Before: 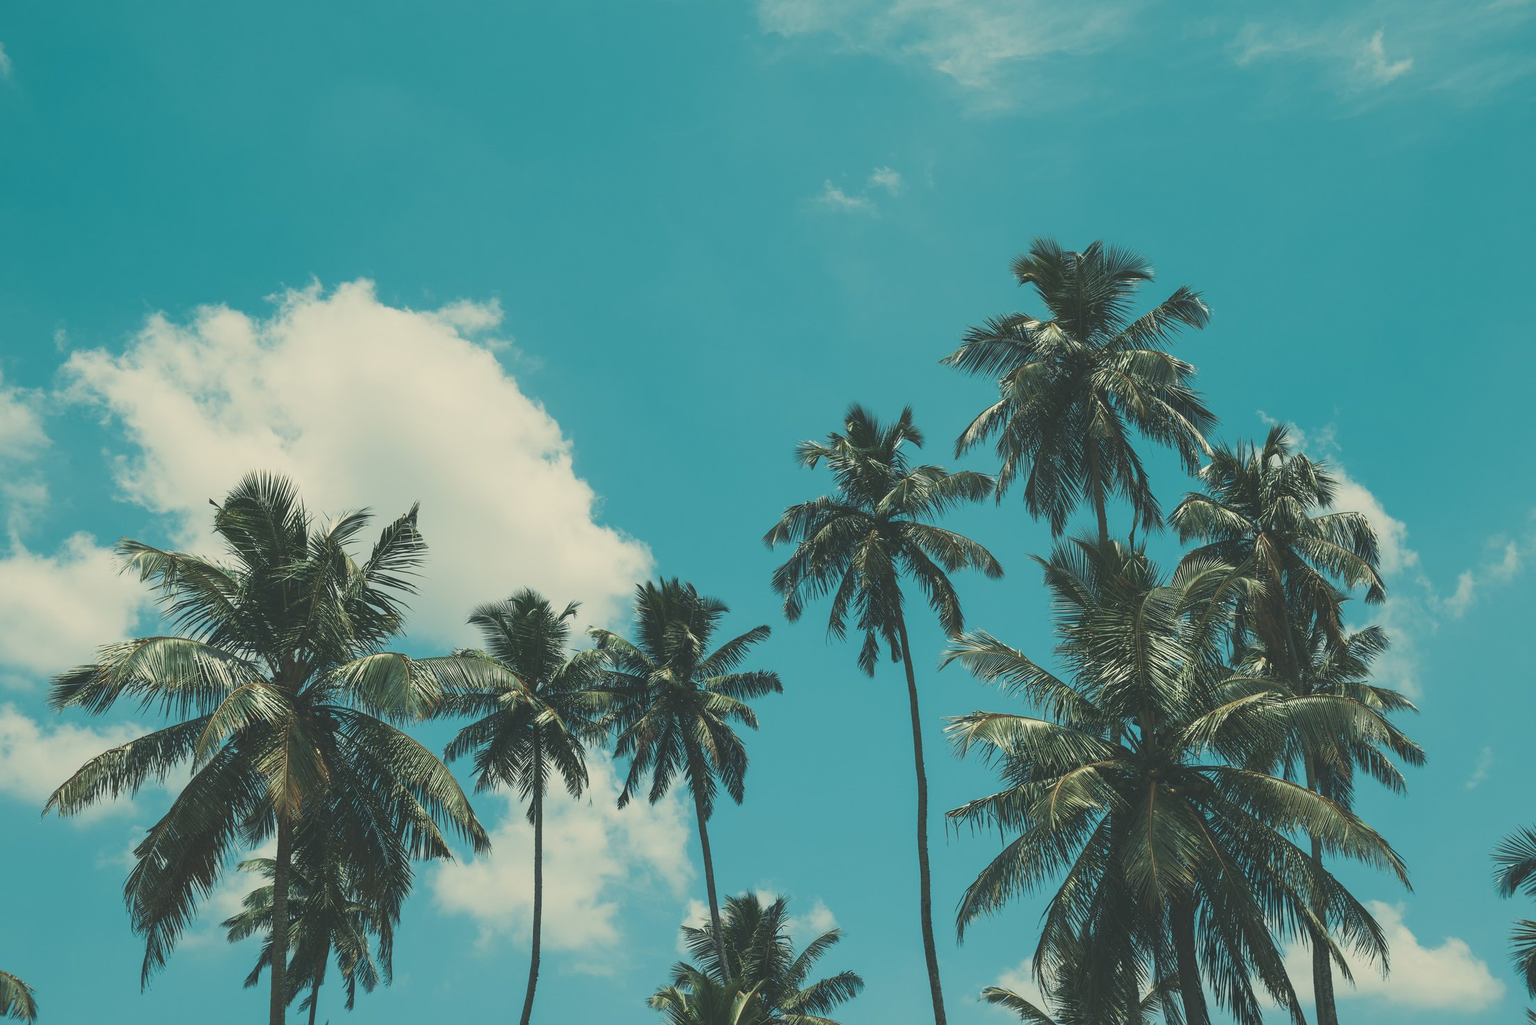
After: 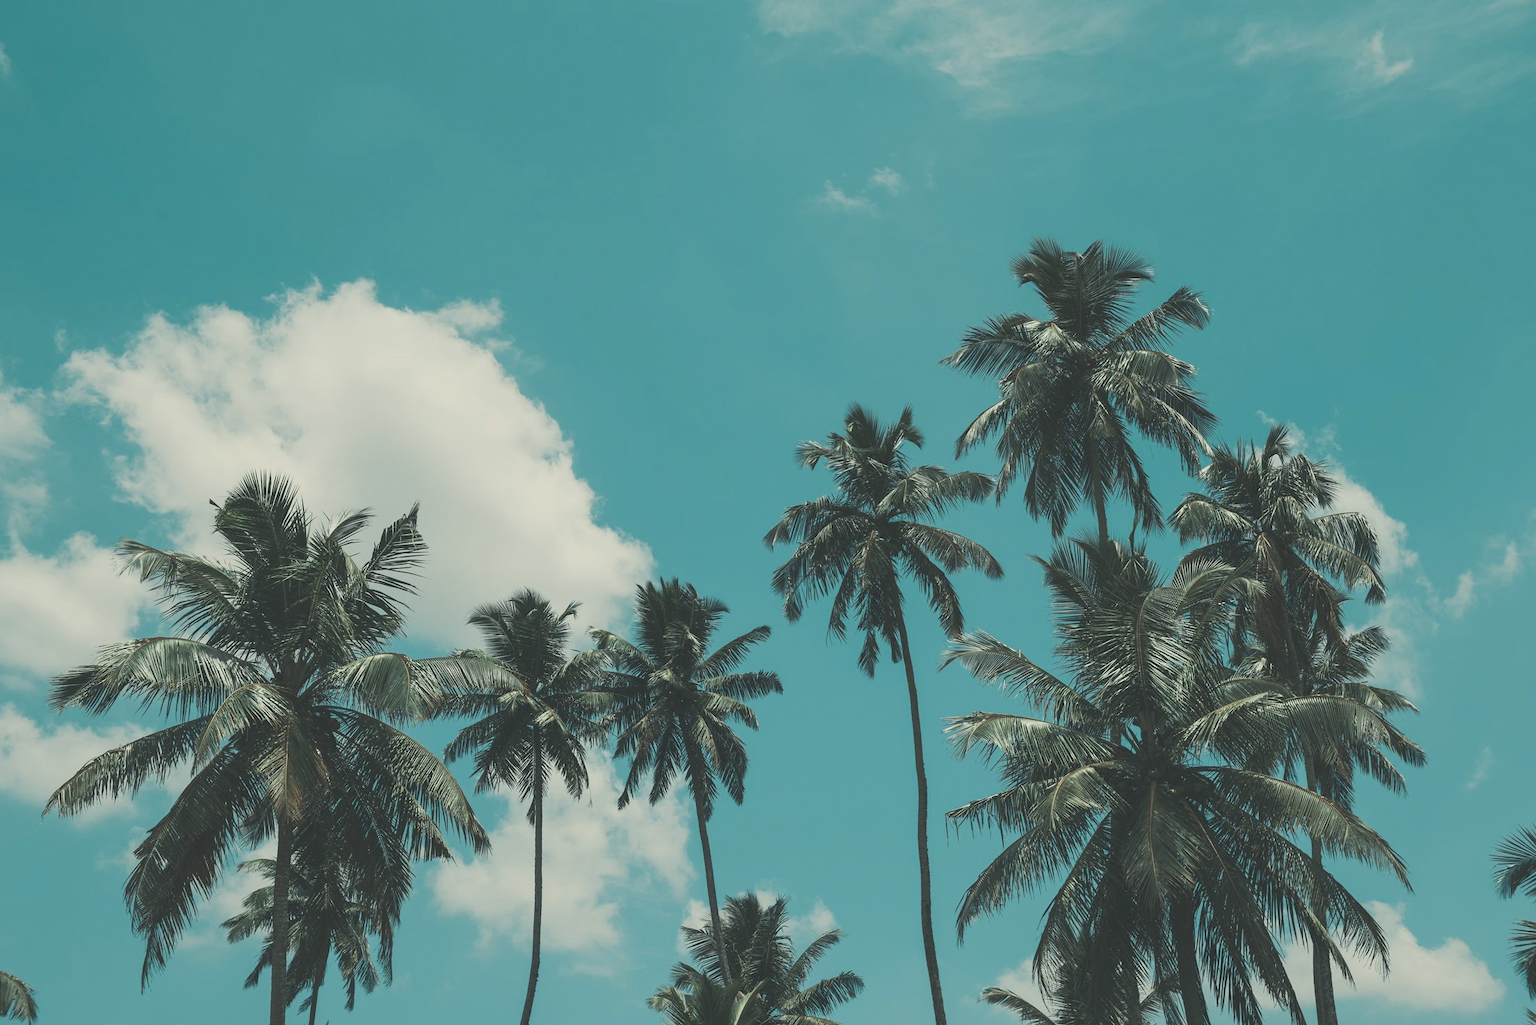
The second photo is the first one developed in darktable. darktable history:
white balance: red 0.986, blue 1.01
color zones: curves: ch0 [(0, 0.466) (0.128, 0.466) (0.25, 0.5) (0.375, 0.456) (0.5, 0.5) (0.625, 0.5) (0.737, 0.652) (0.875, 0.5)]; ch1 [(0, 0.603) (0.125, 0.618) (0.261, 0.348) (0.372, 0.353) (0.497, 0.363) (0.611, 0.45) (0.731, 0.427) (0.875, 0.518) (0.998, 0.652)]; ch2 [(0, 0.559) (0.125, 0.451) (0.253, 0.564) (0.37, 0.578) (0.5, 0.466) (0.625, 0.471) (0.731, 0.471) (0.88, 0.485)]
